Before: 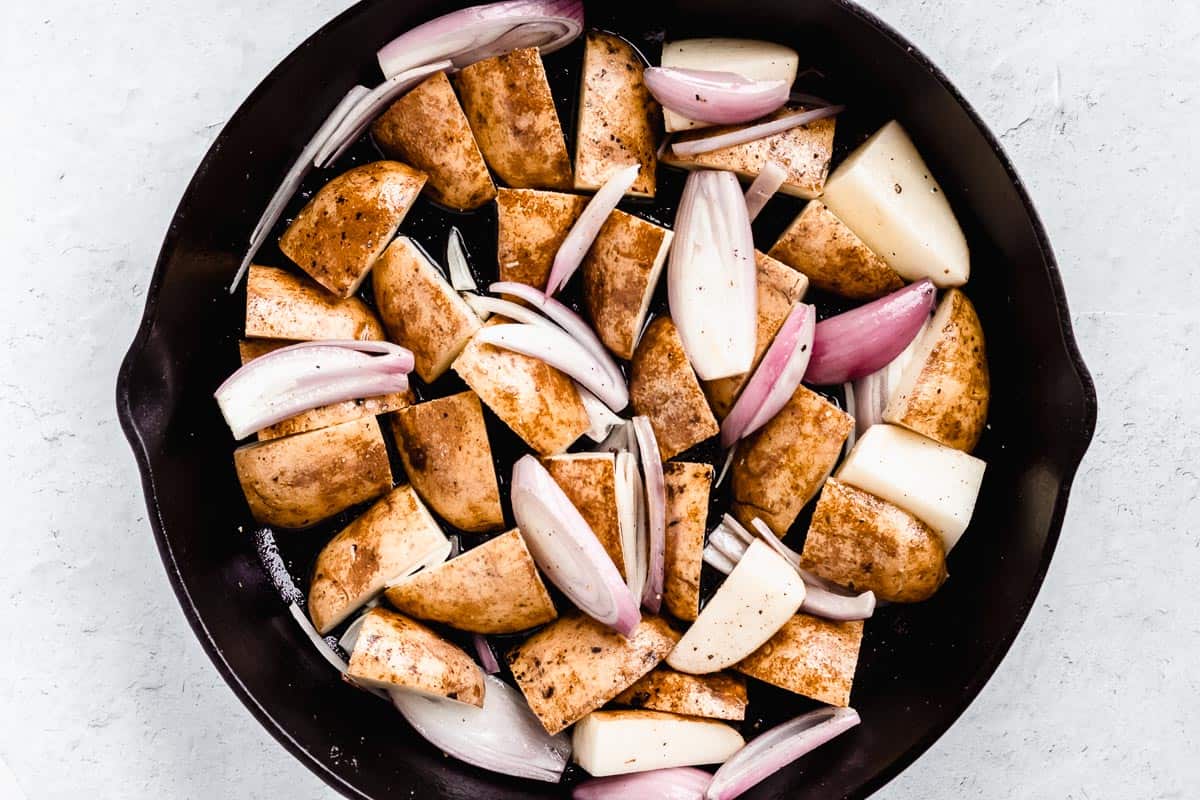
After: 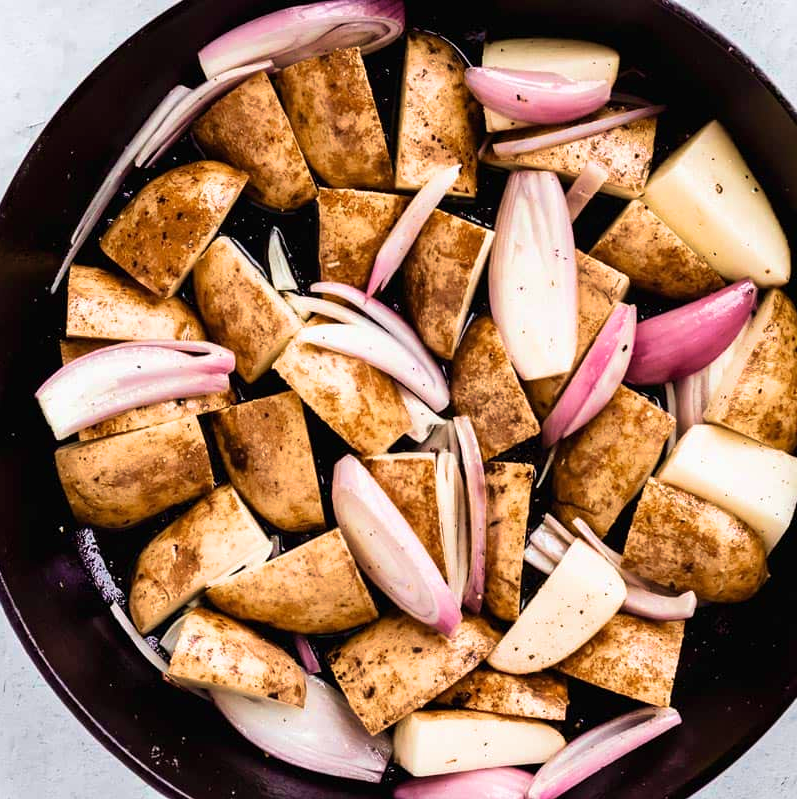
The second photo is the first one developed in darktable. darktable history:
velvia: strength 74.22%
crop and rotate: left 14.942%, right 18.575%
